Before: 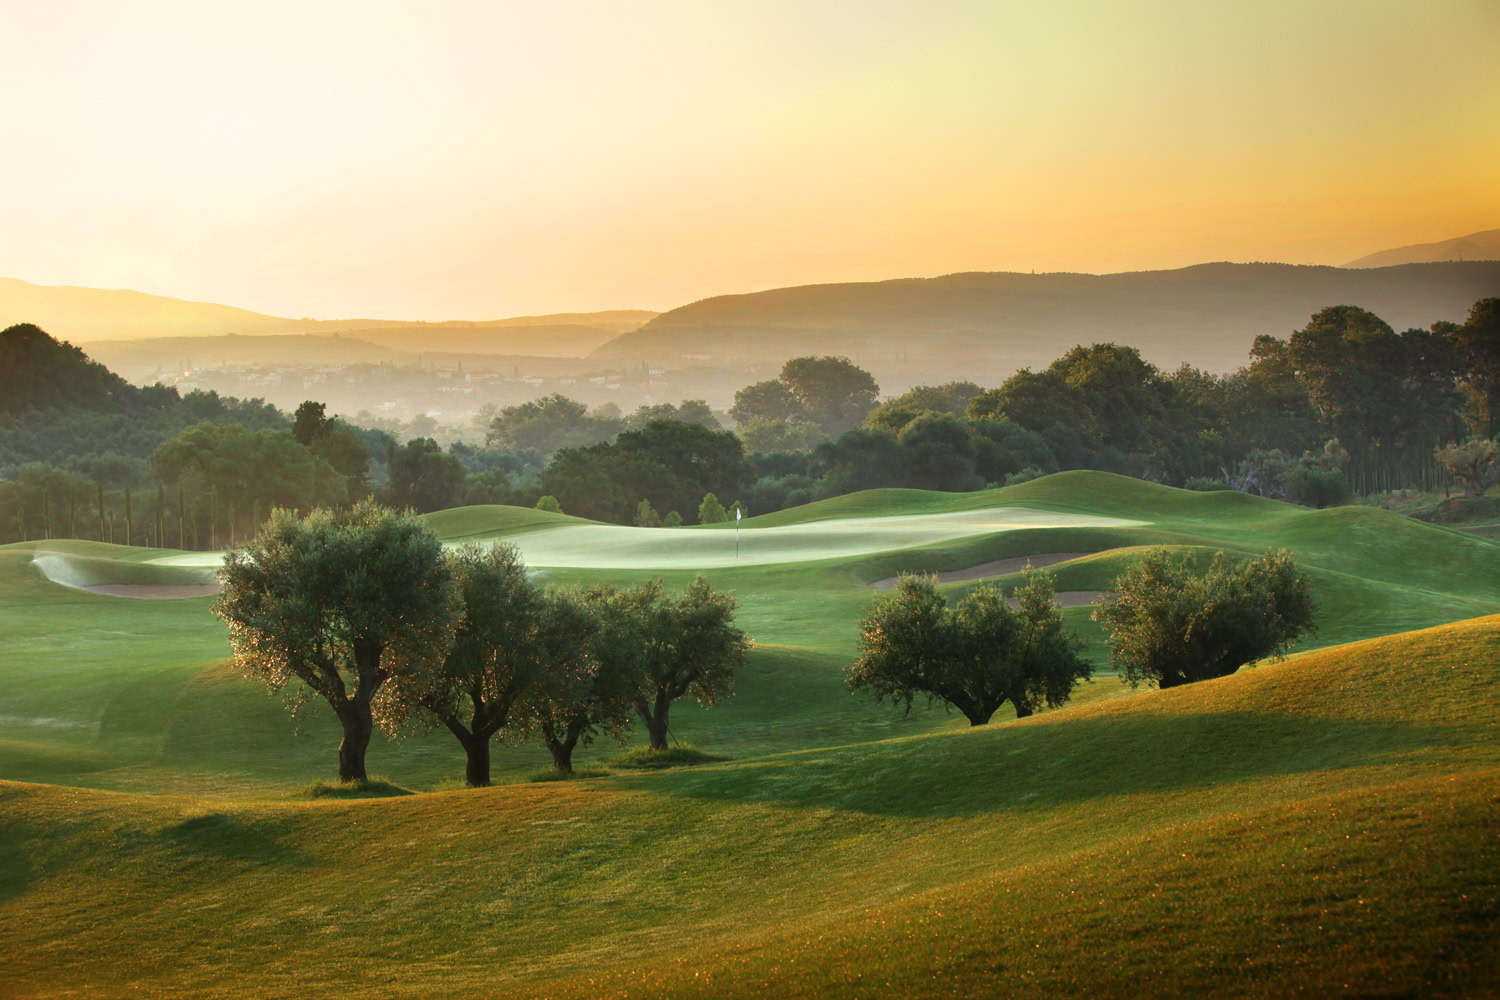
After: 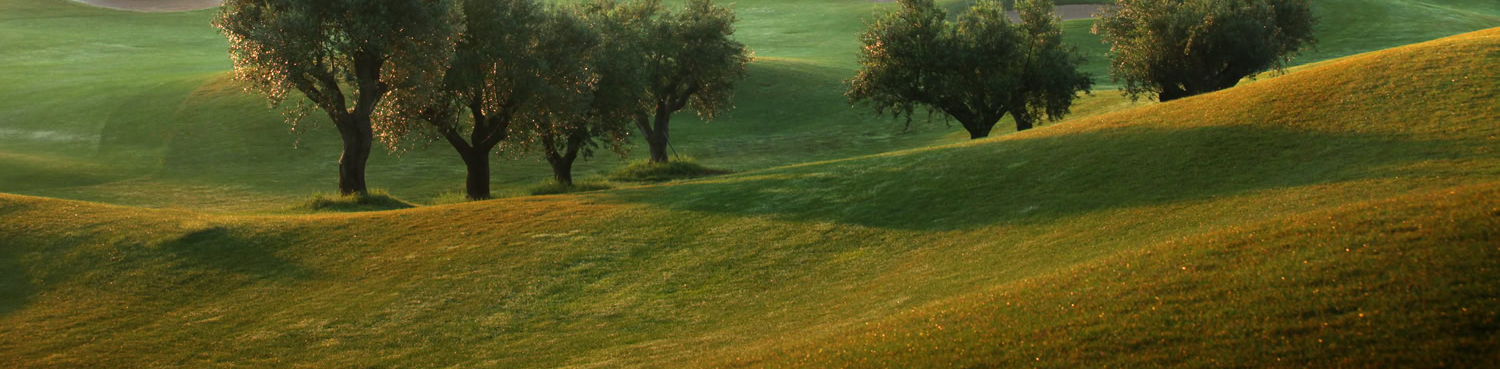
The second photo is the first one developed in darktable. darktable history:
crop and rotate: top 58.746%, bottom 4.34%
